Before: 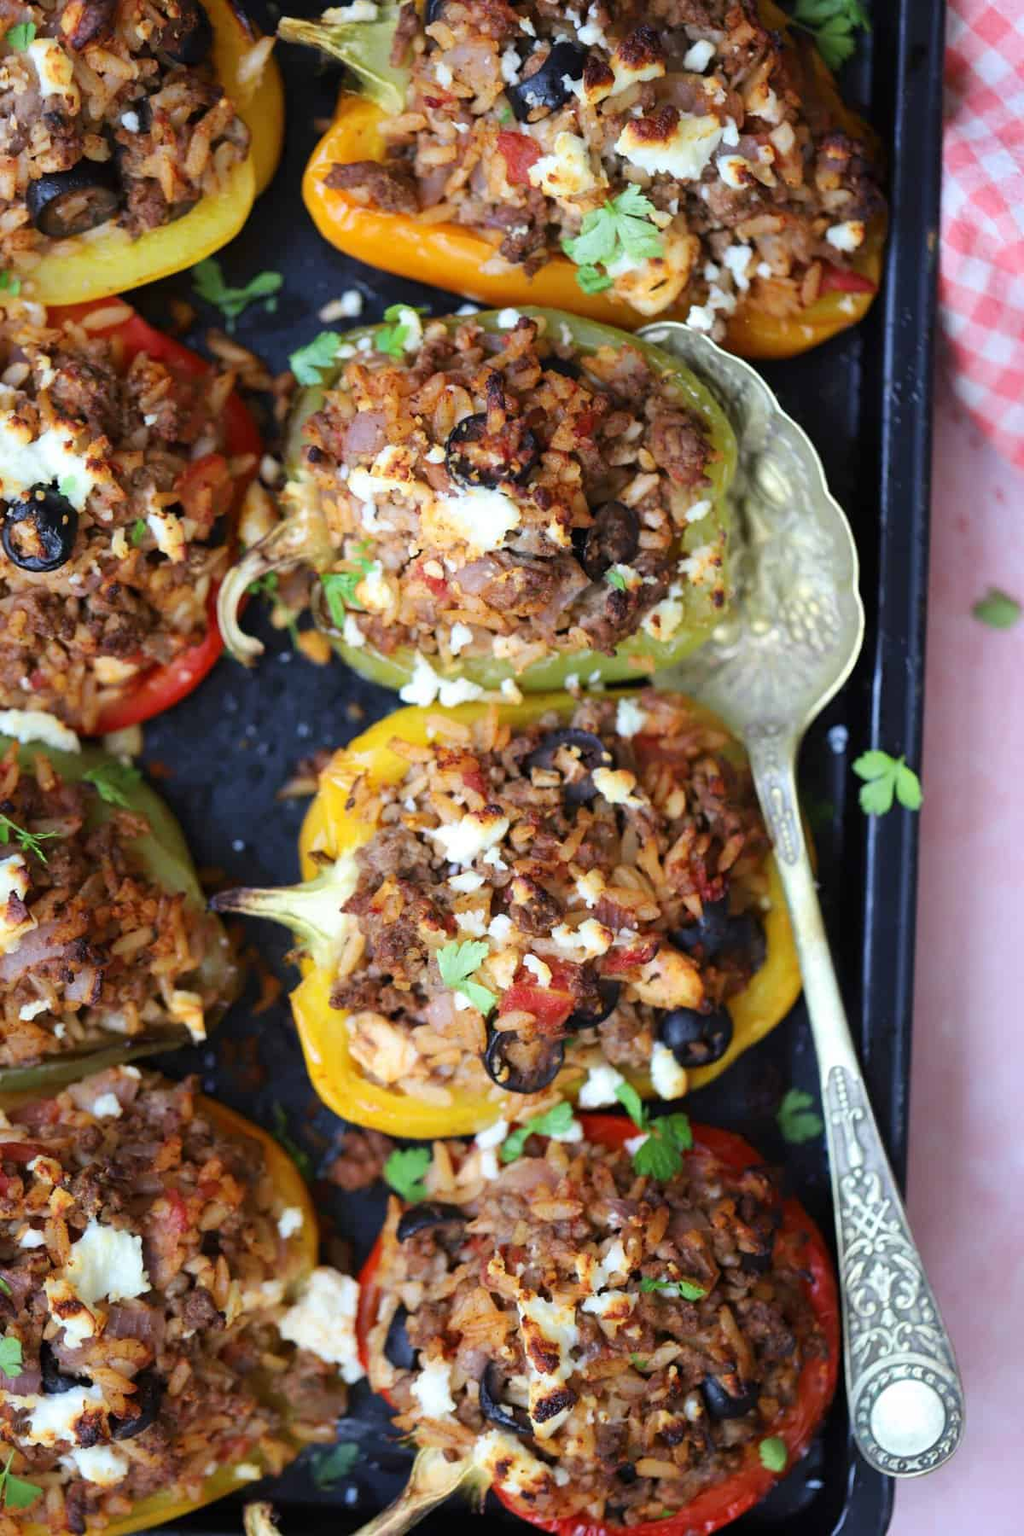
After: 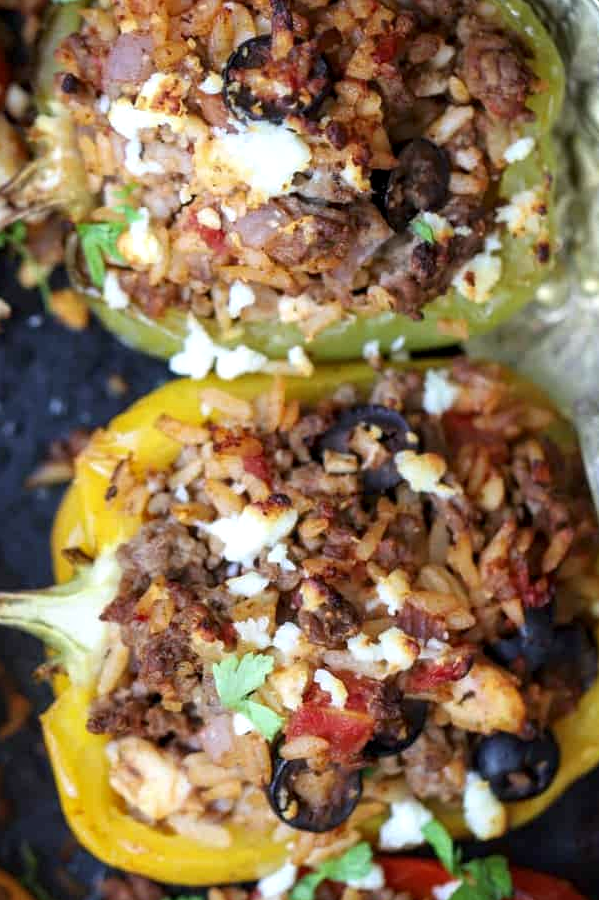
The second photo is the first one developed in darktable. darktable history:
base curve: curves: ch0 [(0, 0) (0.303, 0.277) (1, 1)]
local contrast: detail 130%
white balance: red 0.98, blue 1.034
crop: left 25%, top 25%, right 25%, bottom 25%
